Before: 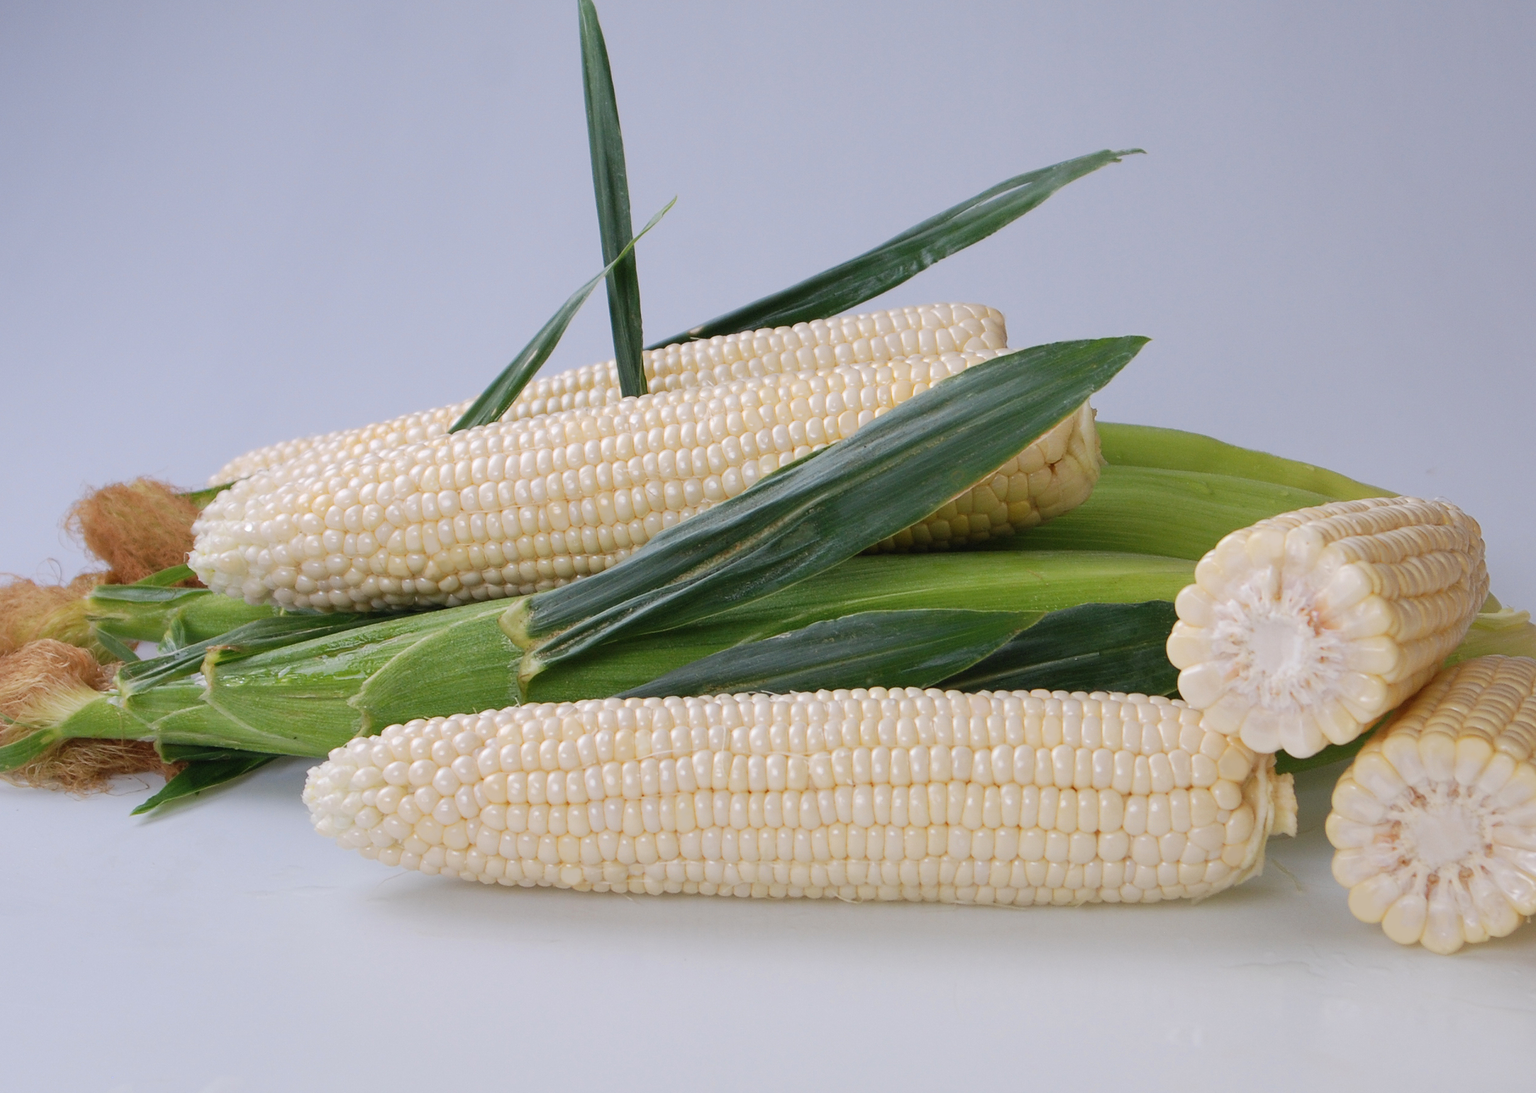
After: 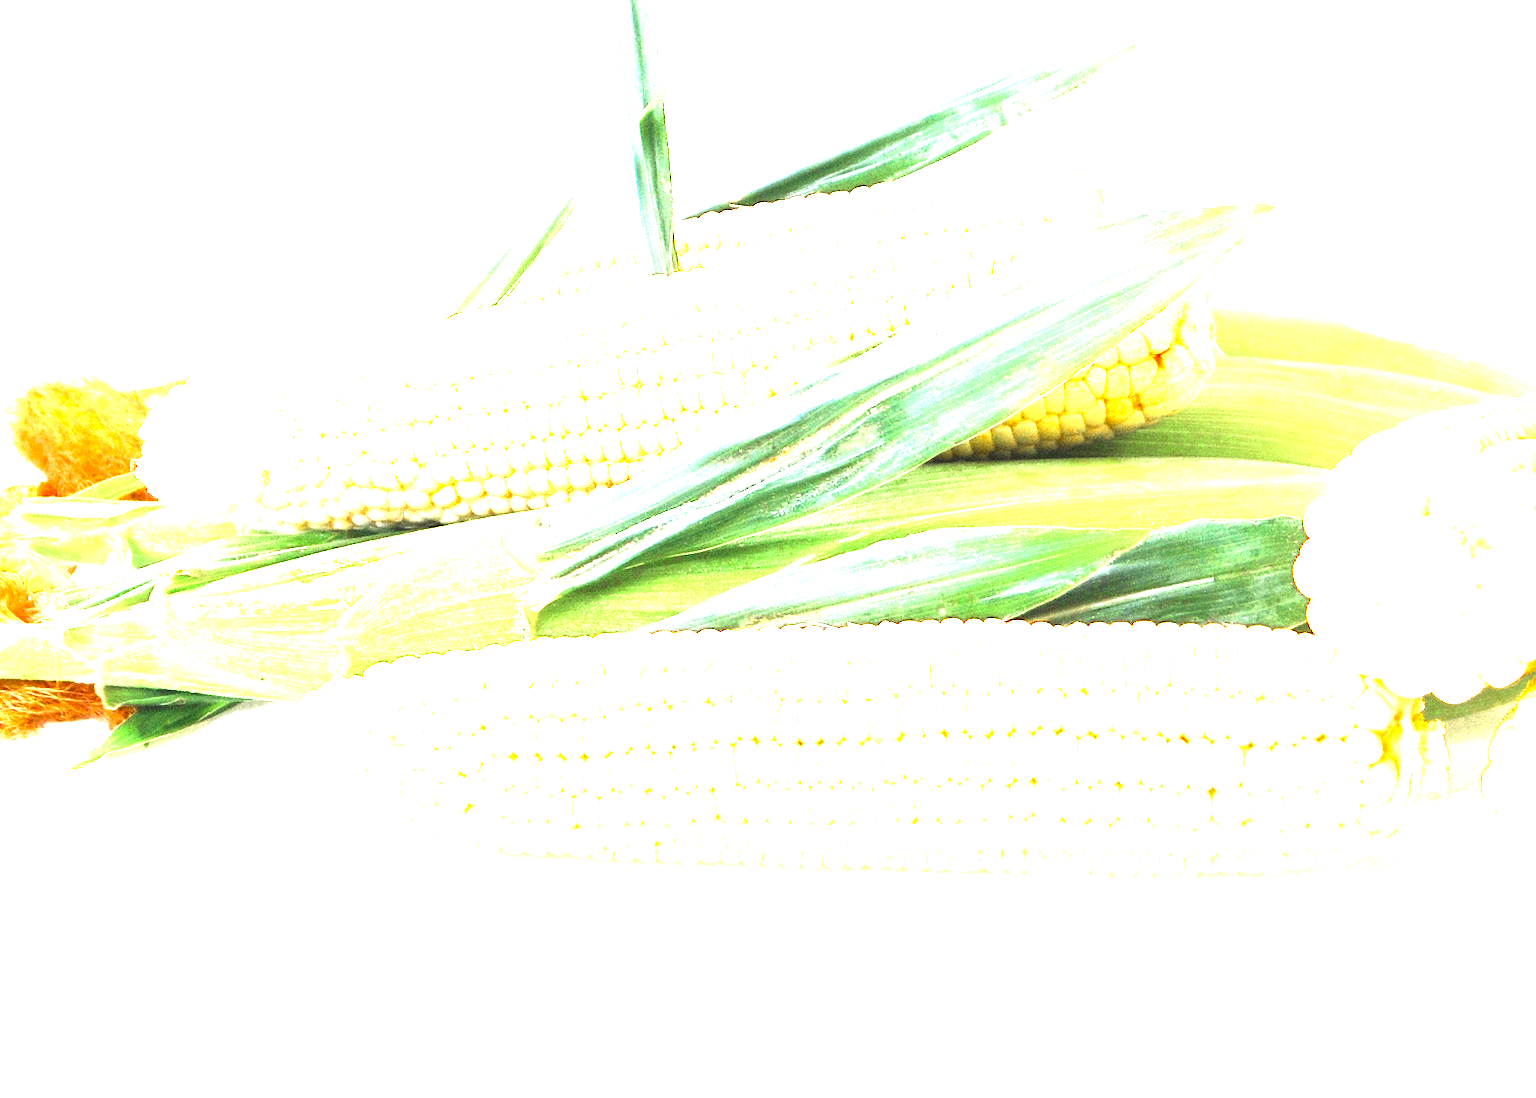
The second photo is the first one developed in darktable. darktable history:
exposure: black level correction 0, exposure 4.075 EV, compensate highlight preservation false
crop and rotate: left 4.826%, top 15.073%, right 10.66%
color zones: curves: ch0 [(0.11, 0.396) (0.195, 0.36) (0.25, 0.5) (0.303, 0.412) (0.357, 0.544) (0.75, 0.5) (0.967, 0.328)]; ch1 [(0, 0.468) (0.112, 0.512) (0.202, 0.6) (0.25, 0.5) (0.307, 0.352) (0.357, 0.544) (0.75, 0.5) (0.963, 0.524)]
